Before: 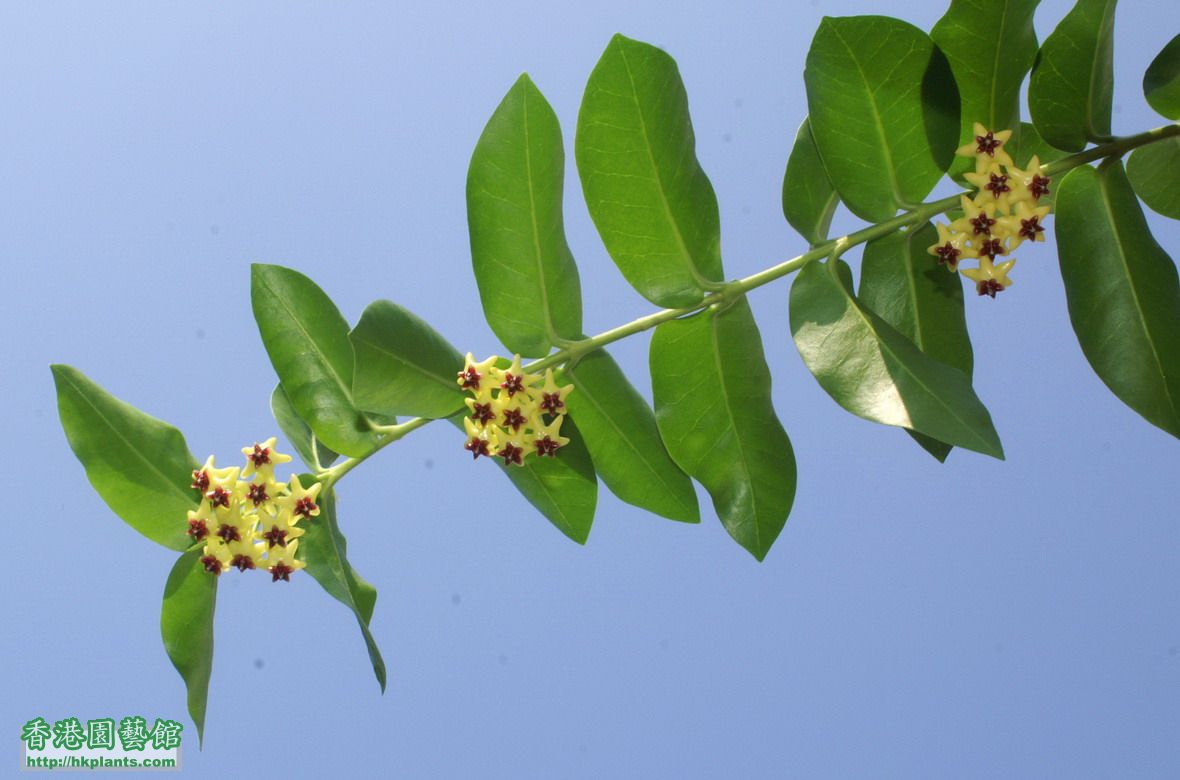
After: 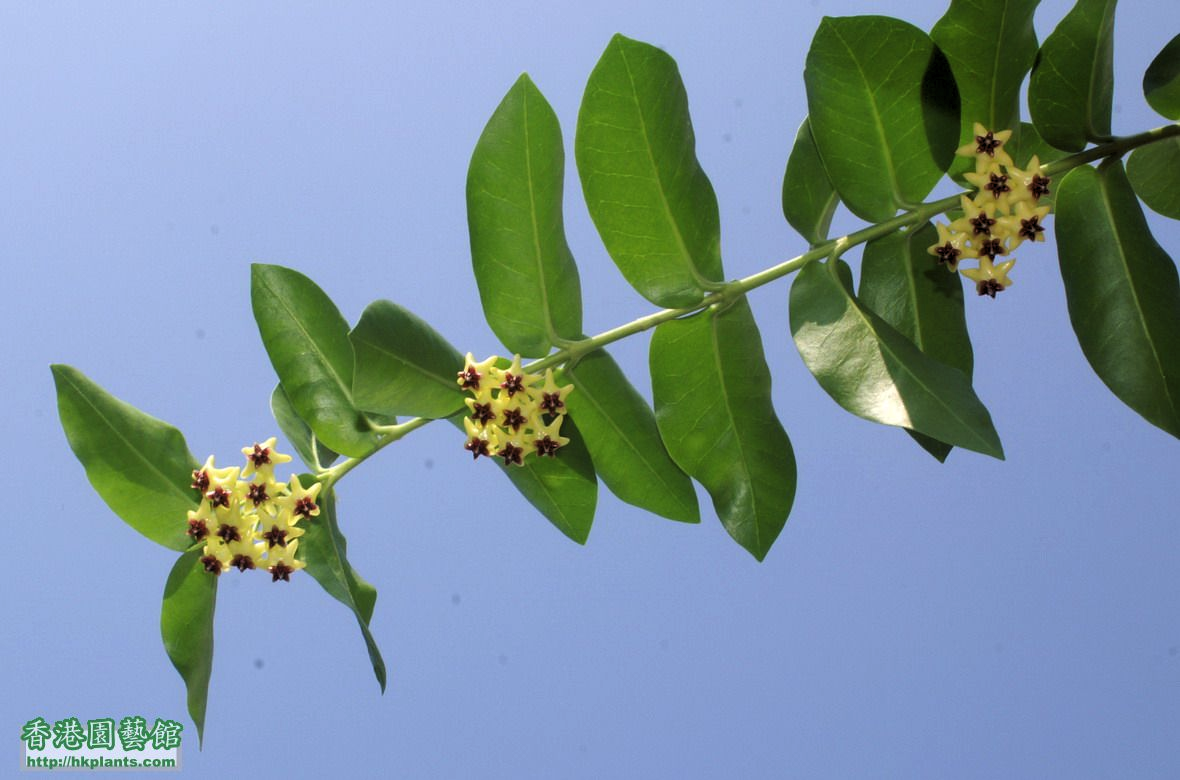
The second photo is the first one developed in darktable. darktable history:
levels: mode automatic, black 0.023%, white 99.97%, levels [0.062, 0.494, 0.925]
white balance: red 1.009, blue 1.027
